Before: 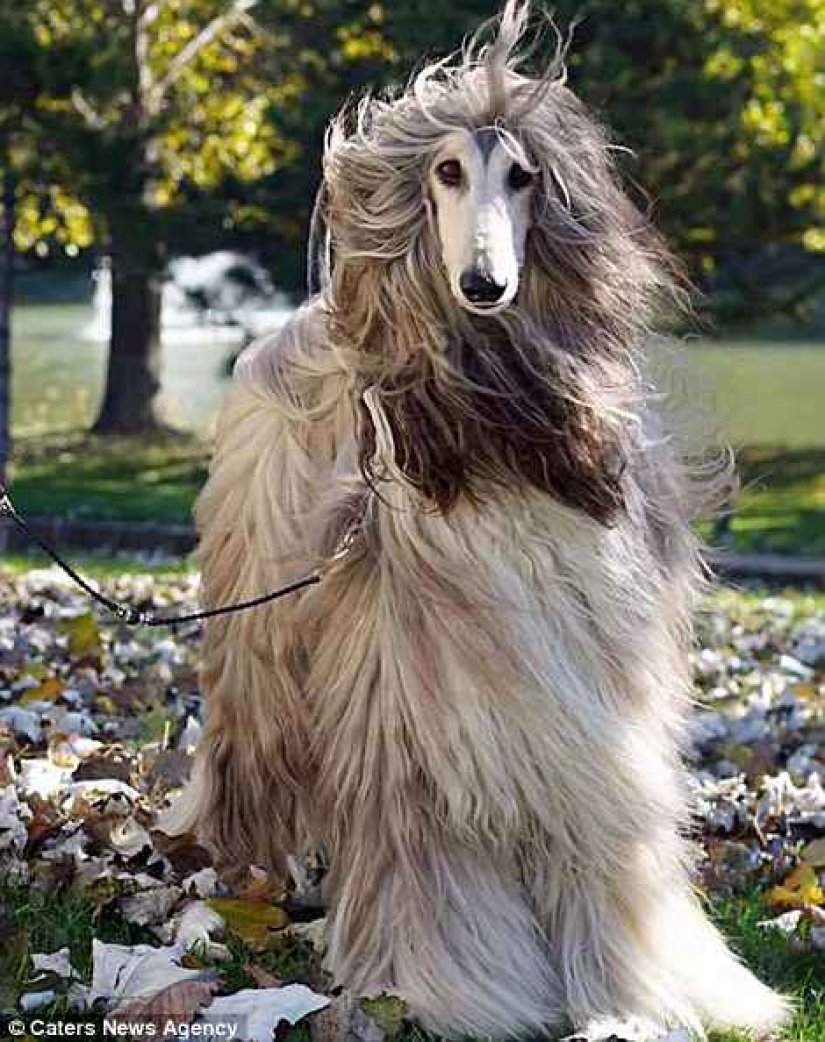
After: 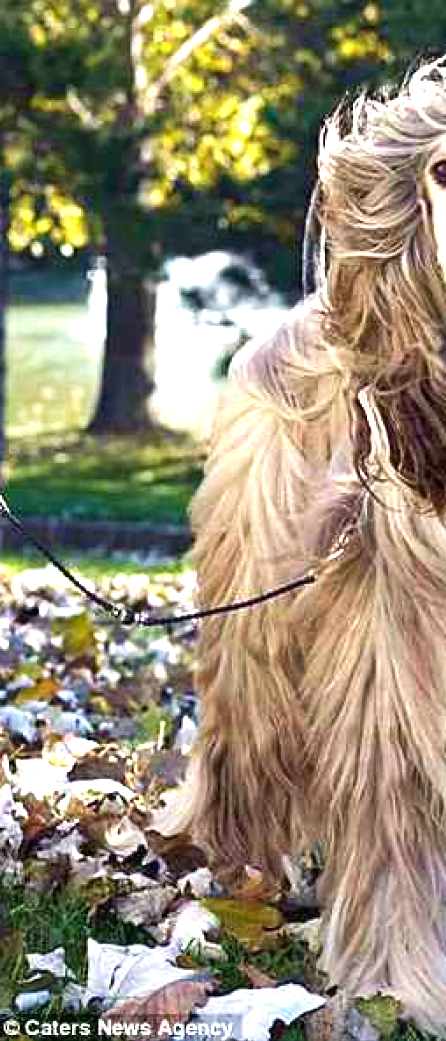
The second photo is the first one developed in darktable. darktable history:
exposure: black level correction 0, exposure 1.102 EV, compensate exposure bias true, compensate highlight preservation false
shadows and highlights: shadows 43.67, white point adjustment -1.33, soften with gaussian
crop: left 0.713%, right 45.133%, bottom 0.085%
velvia: on, module defaults
